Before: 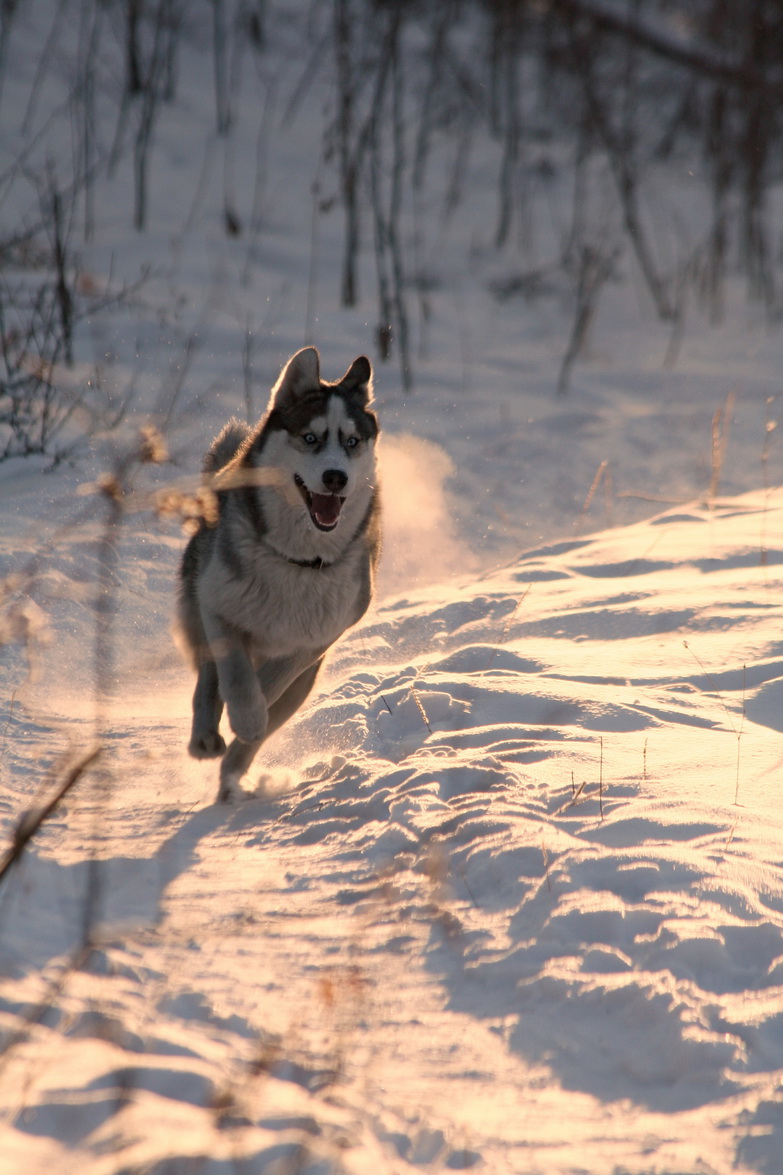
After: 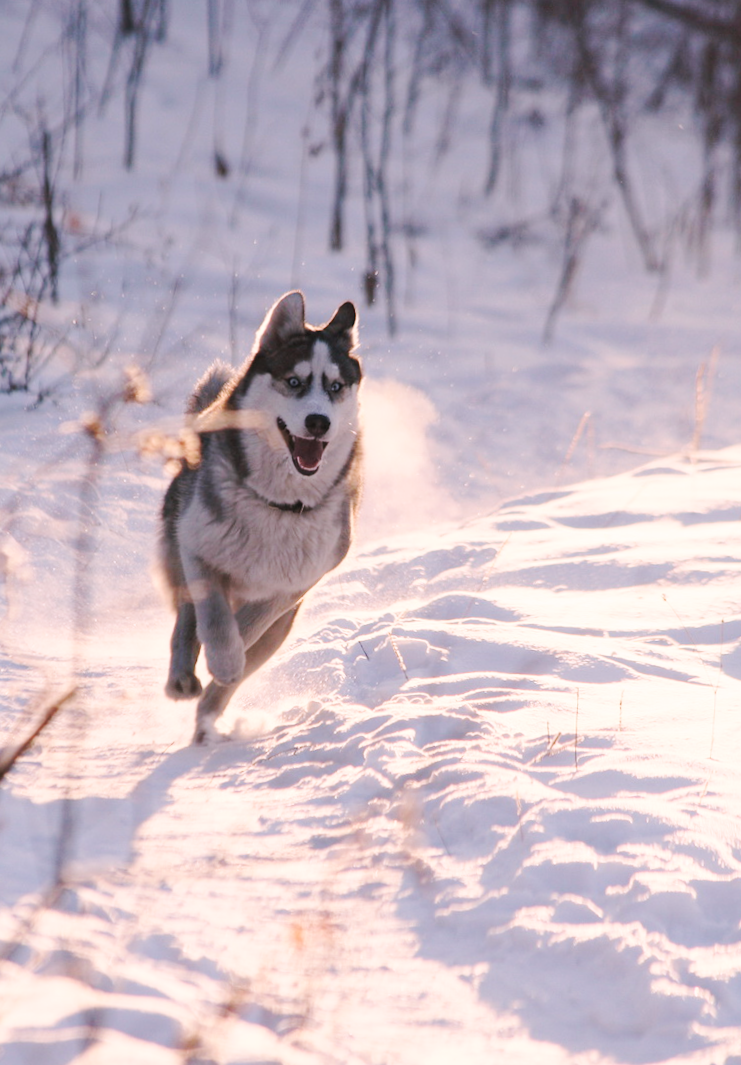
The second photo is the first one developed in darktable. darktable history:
rotate and perspective: rotation -1°, crop left 0.011, crop right 0.989, crop top 0.025, crop bottom 0.975
color balance rgb: global vibrance 1%, saturation formula JzAzBz (2021)
base curve: curves: ch0 [(0, 0.007) (0.028, 0.063) (0.121, 0.311) (0.46, 0.743) (0.859, 0.957) (1, 1)], preserve colors none
white balance: red 1.066, blue 1.119
crop and rotate: angle -2.38°
